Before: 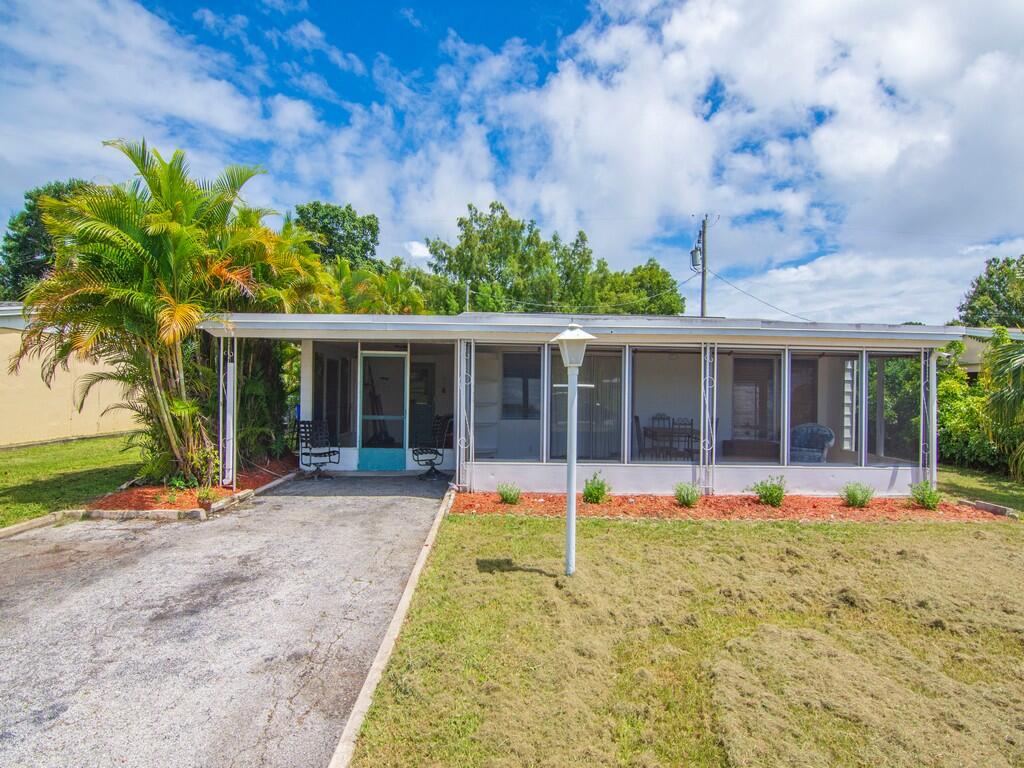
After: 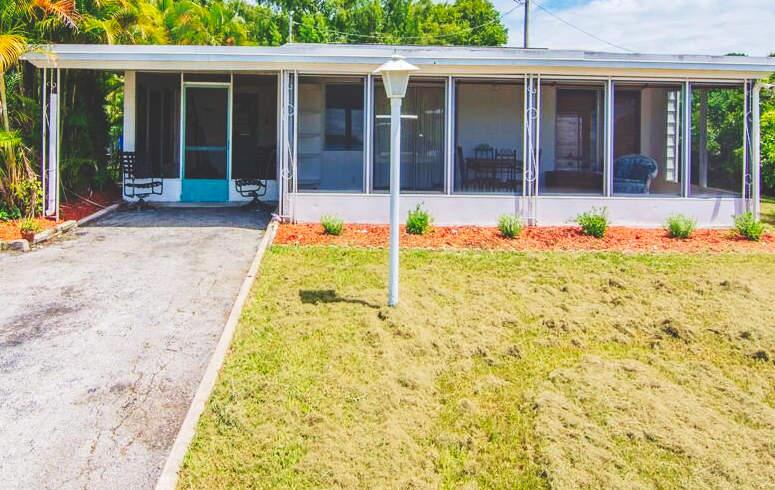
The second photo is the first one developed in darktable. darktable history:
tone curve: curves: ch0 [(0, 0) (0.003, 0.172) (0.011, 0.177) (0.025, 0.177) (0.044, 0.177) (0.069, 0.178) (0.1, 0.181) (0.136, 0.19) (0.177, 0.208) (0.224, 0.226) (0.277, 0.274) (0.335, 0.338) (0.399, 0.43) (0.468, 0.535) (0.543, 0.635) (0.623, 0.726) (0.709, 0.815) (0.801, 0.882) (0.898, 0.936) (1, 1)], preserve colors none
crop and rotate: left 17.299%, top 35.115%, right 7.015%, bottom 1.024%
velvia: strength 21.76%
